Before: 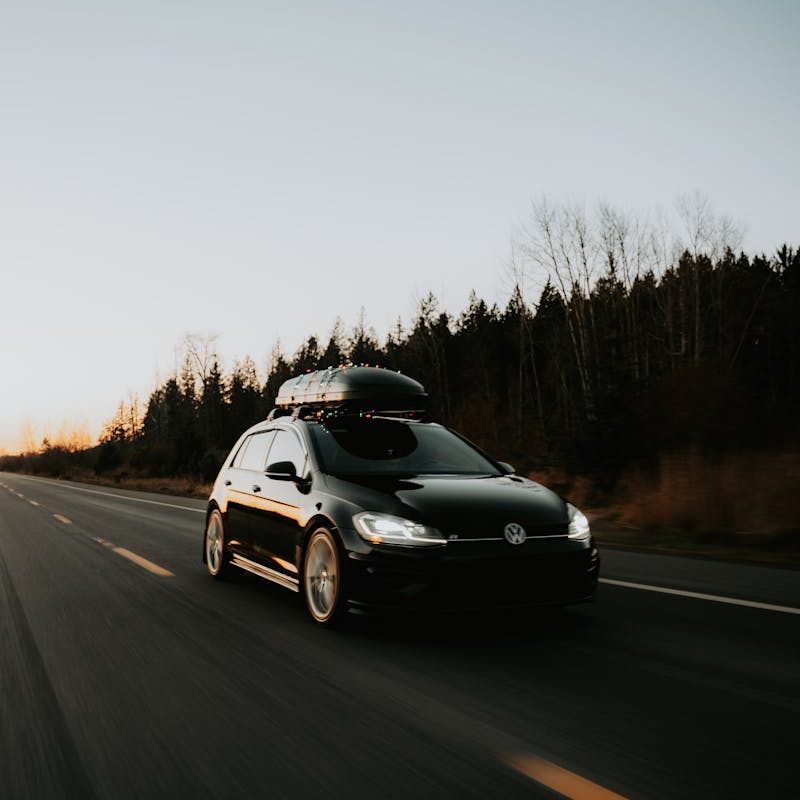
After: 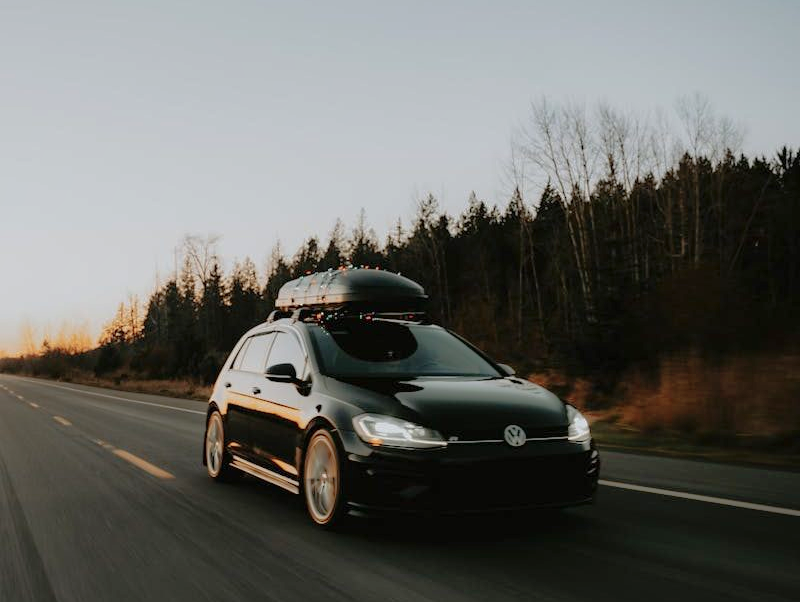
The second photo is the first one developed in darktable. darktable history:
shadows and highlights: on, module defaults
crop and rotate: top 12.39%, bottom 12.267%
